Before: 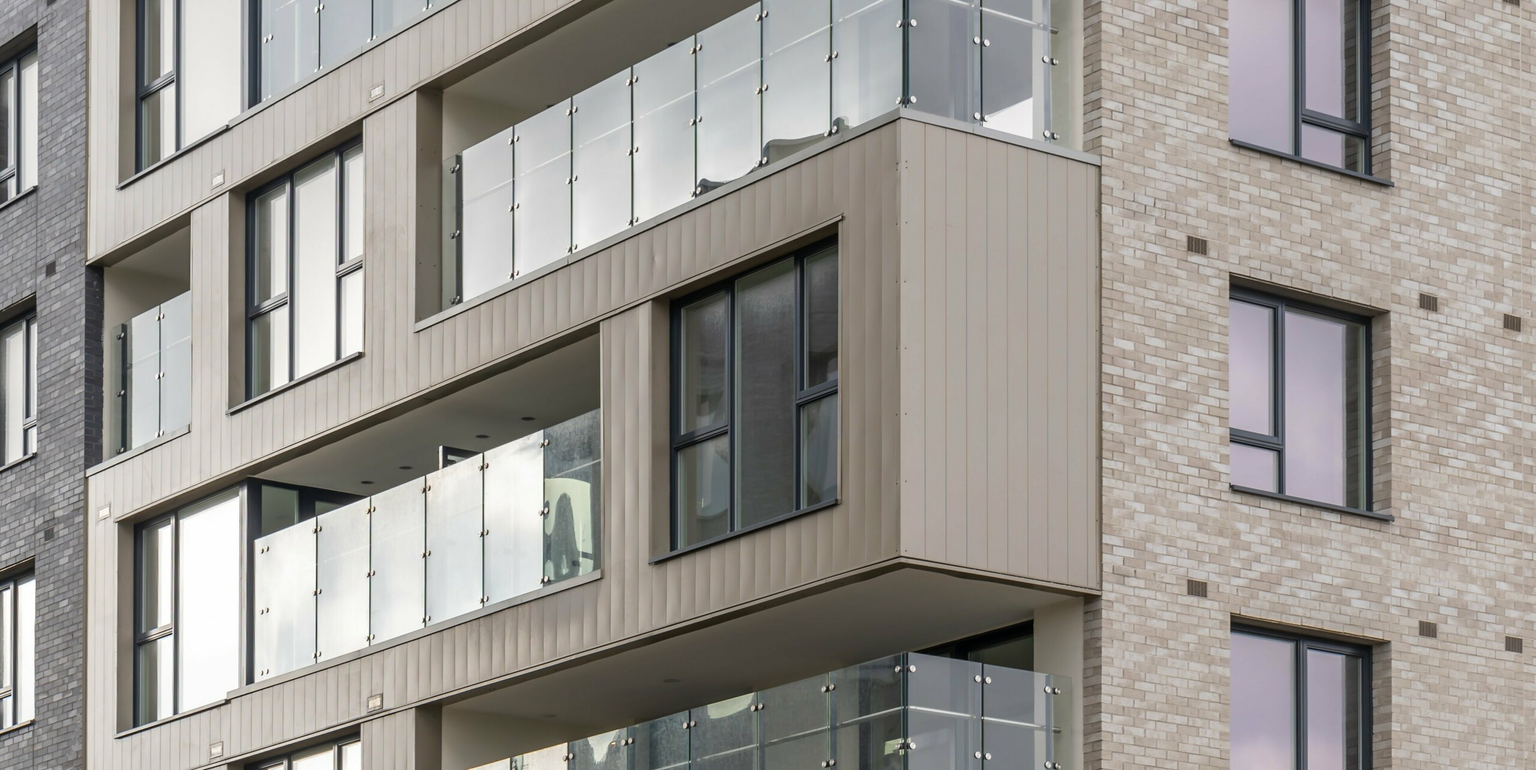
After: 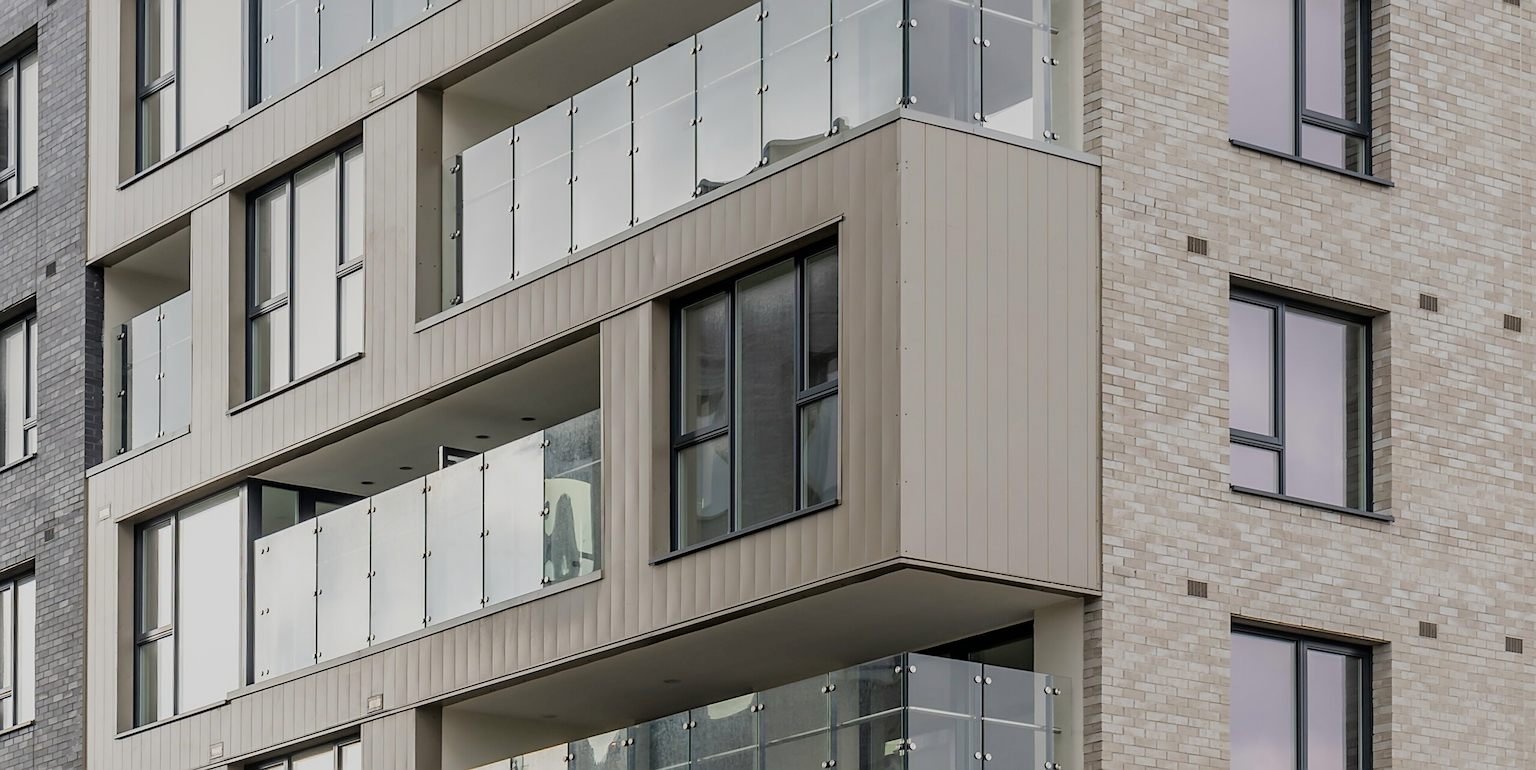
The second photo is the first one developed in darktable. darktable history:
filmic rgb: black relative exposure -7.65 EV, white relative exposure 4.56 EV, hardness 3.61
sharpen: on, module defaults
